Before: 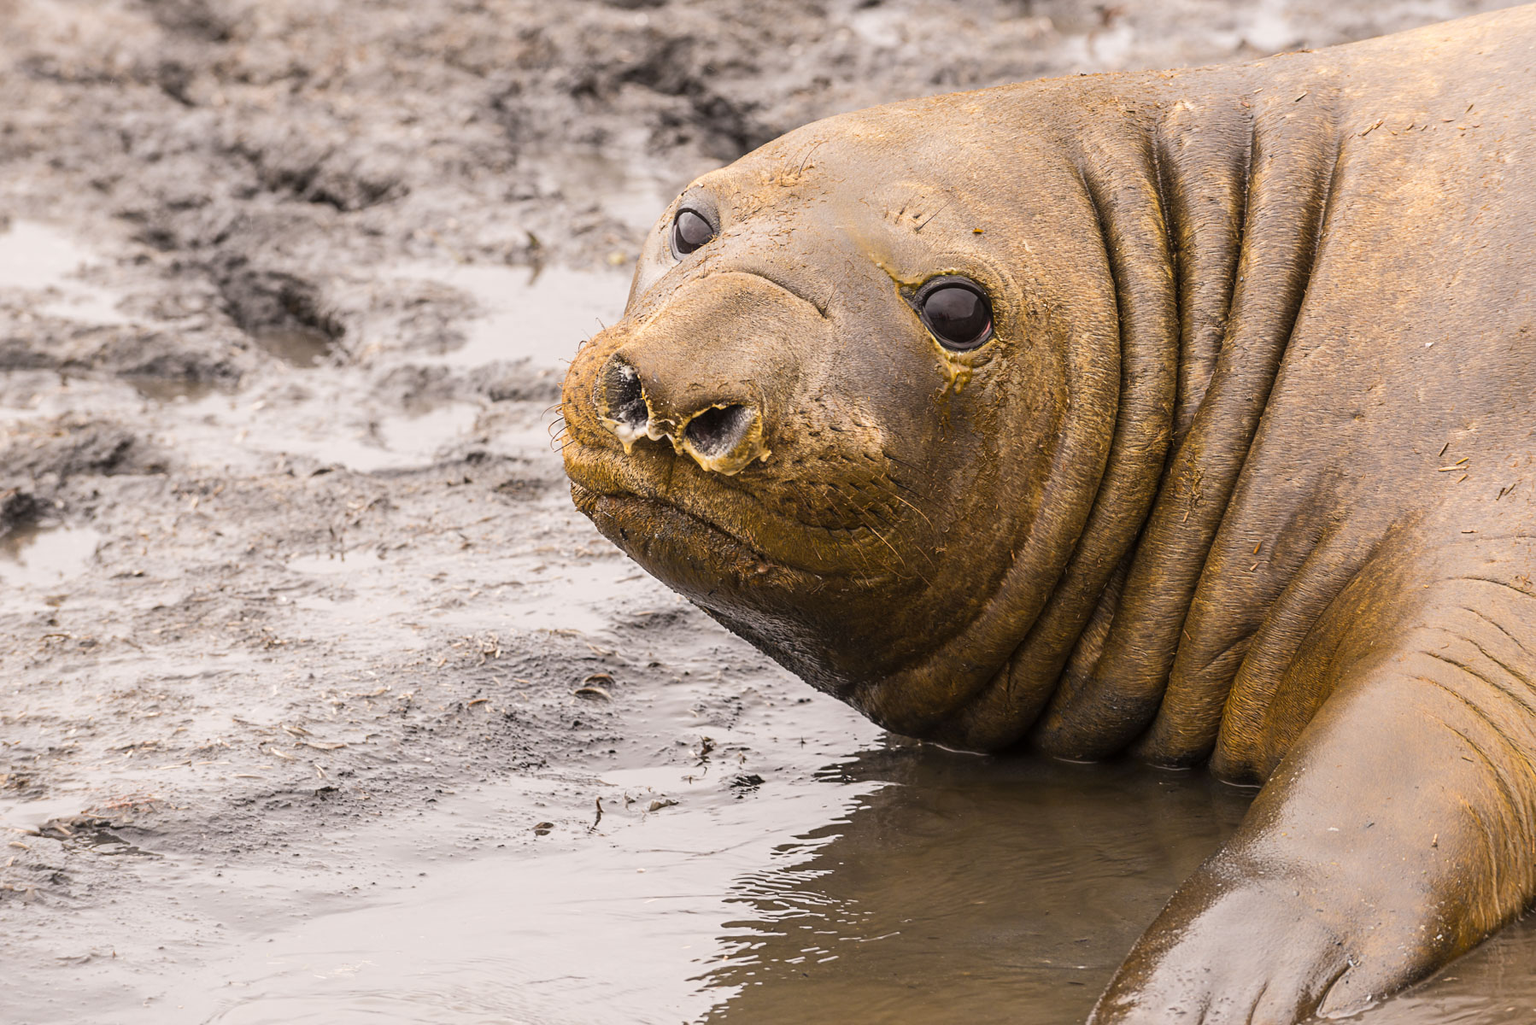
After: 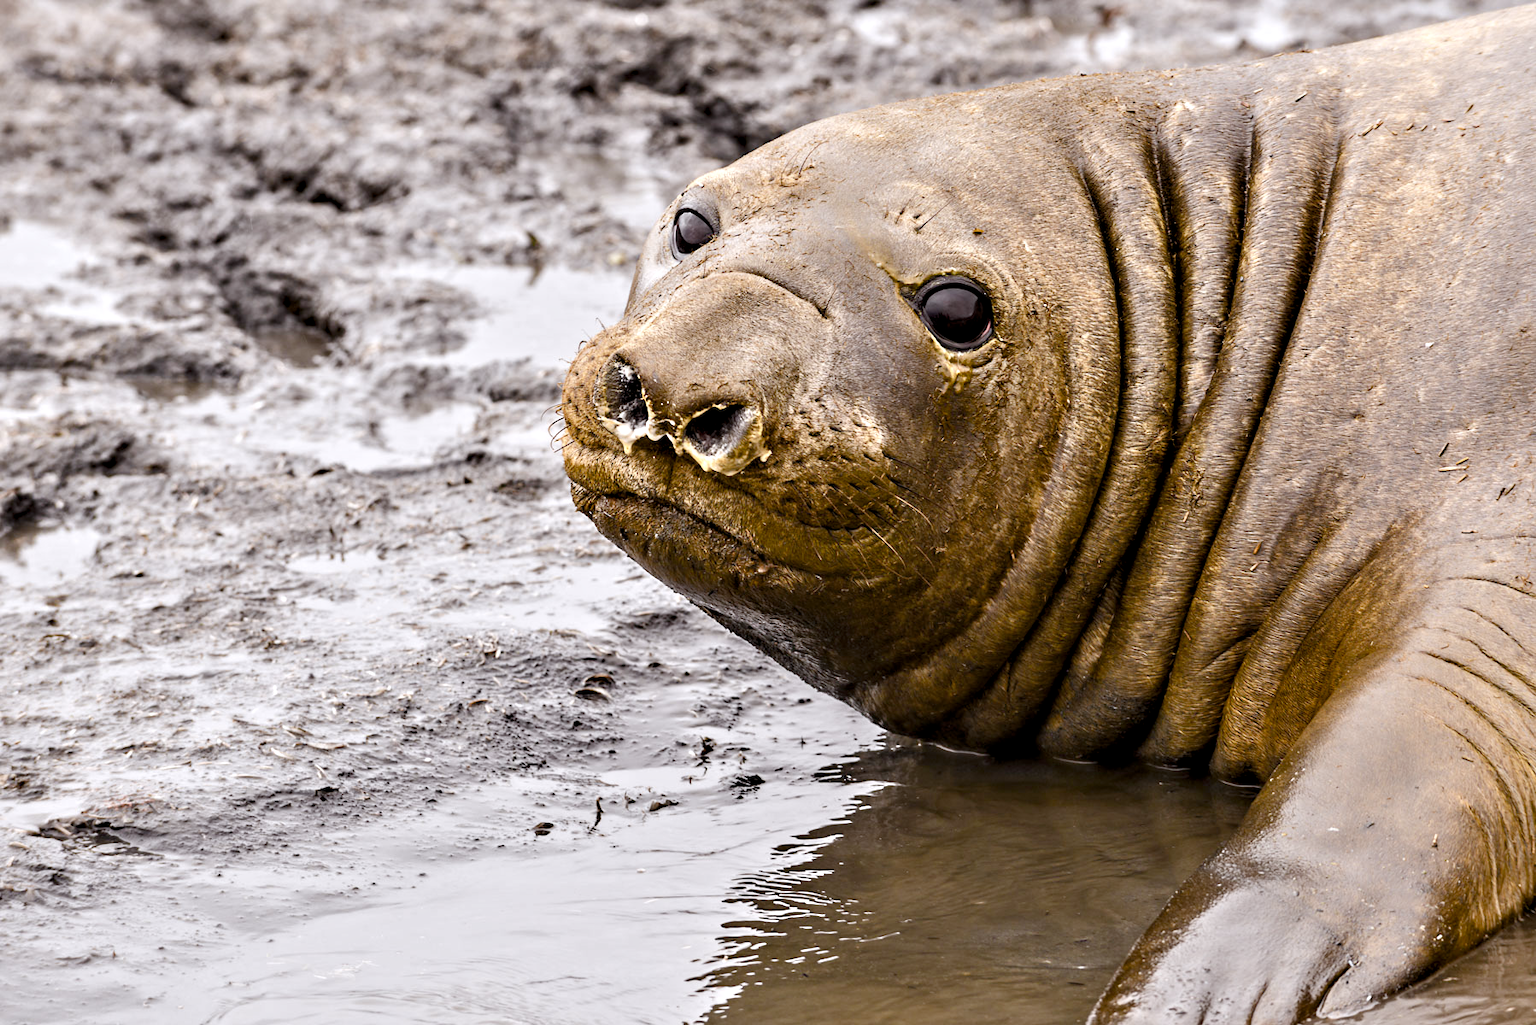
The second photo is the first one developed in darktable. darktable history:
color balance rgb: perceptual saturation grading › global saturation 20%, perceptual saturation grading › highlights -50%, perceptual saturation grading › shadows 30%
contrast equalizer: y [[0.511, 0.558, 0.631, 0.632, 0.559, 0.512], [0.5 ×6], [0.5 ×6], [0 ×6], [0 ×6]]
shadows and highlights: shadows 12, white point adjustment 1.2, highlights -0.36, soften with gaussian
white balance: red 0.967, blue 1.049
